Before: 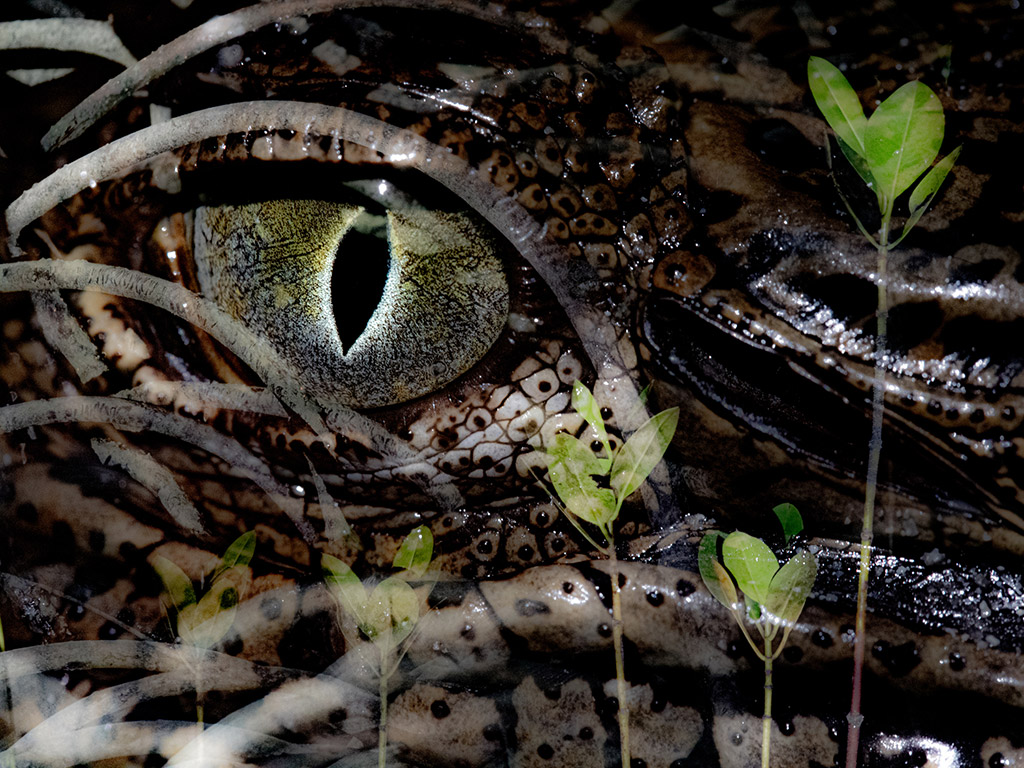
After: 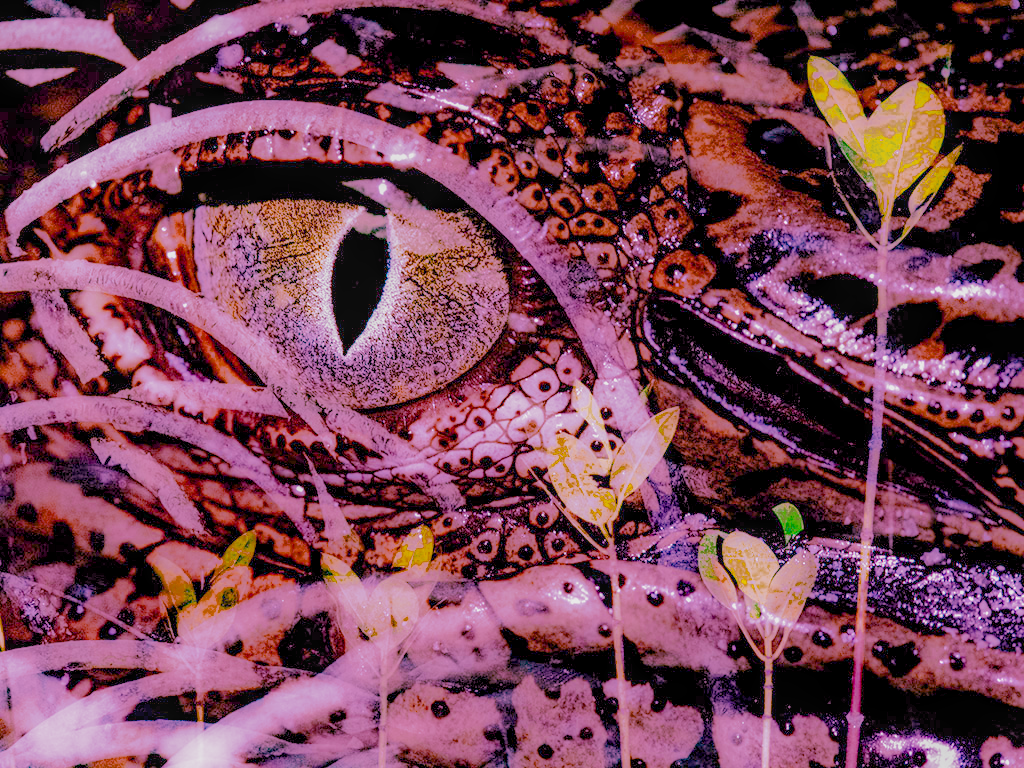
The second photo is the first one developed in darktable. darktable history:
raw chromatic aberrations: on, module defaults
exposure: black level correction 0.001, exposure 0.5 EV, compensate exposure bias true, compensate highlight preservation false
filmic rgb: black relative exposure -7.65 EV, white relative exposure 4.56 EV, hardness 3.61
highlight reconstruction: method reconstruct color, iterations 1, diameter of reconstruction 64 px
hot pixels: on, module defaults
lens correction: scale 1.01, crop 1, focal 85, aperture 2.8, distance 10.02, camera "Canon EOS RP", lens "Canon RF 85mm F2 MACRO IS STM"
raw denoise: x [[0, 0.25, 0.5, 0.75, 1] ×4]
tone equalizer "mask blending: all purposes": on, module defaults
white balance: red 2.016, blue 1.715
local contrast: detail 130%
color balance rgb: linear chroma grading › global chroma 15%, perceptual saturation grading › global saturation 30%
color zones: curves: ch0 [(0.11, 0.396) (0.195, 0.36) (0.25, 0.5) (0.303, 0.412) (0.357, 0.544) (0.75, 0.5) (0.967, 0.328)]; ch1 [(0, 0.468) (0.112, 0.512) (0.202, 0.6) (0.25, 0.5) (0.307, 0.352) (0.357, 0.544) (0.75, 0.5) (0.963, 0.524)]
